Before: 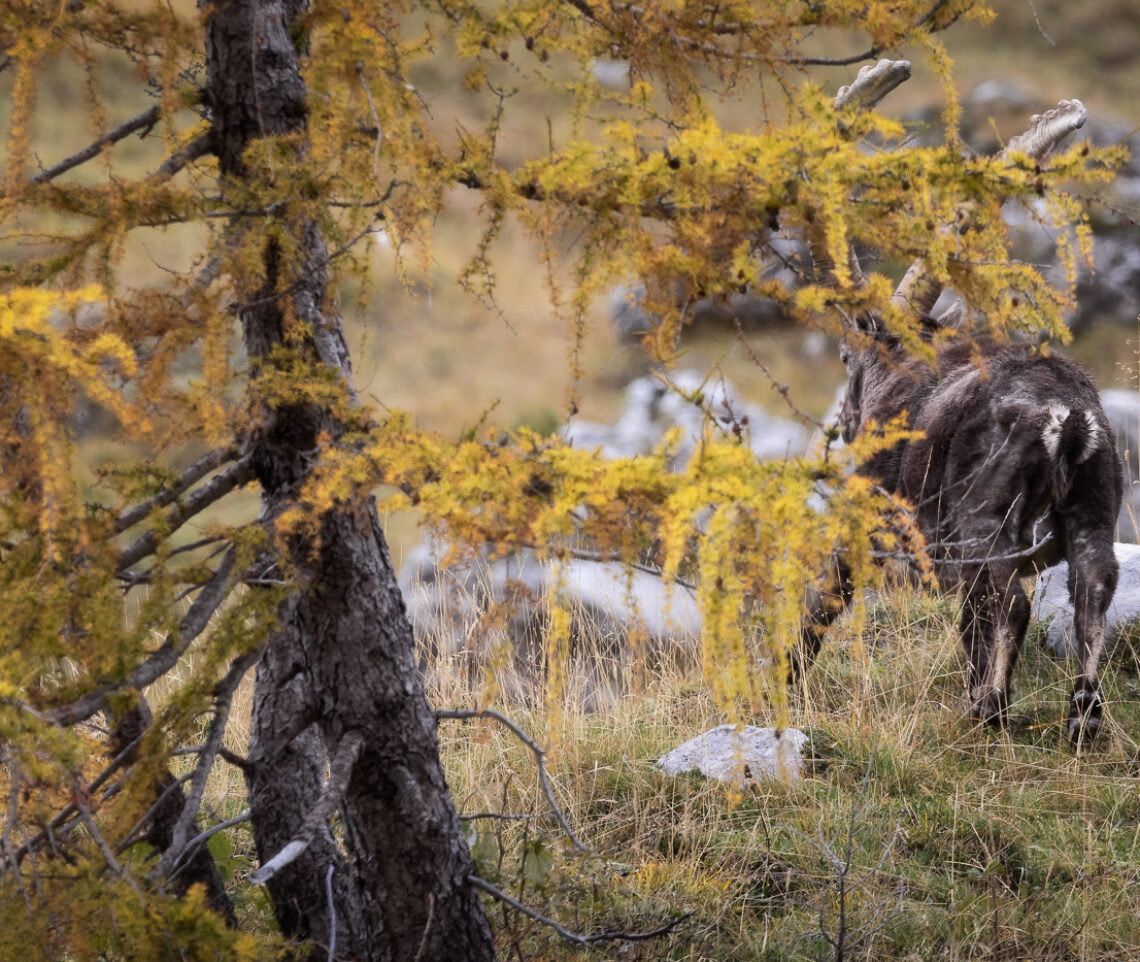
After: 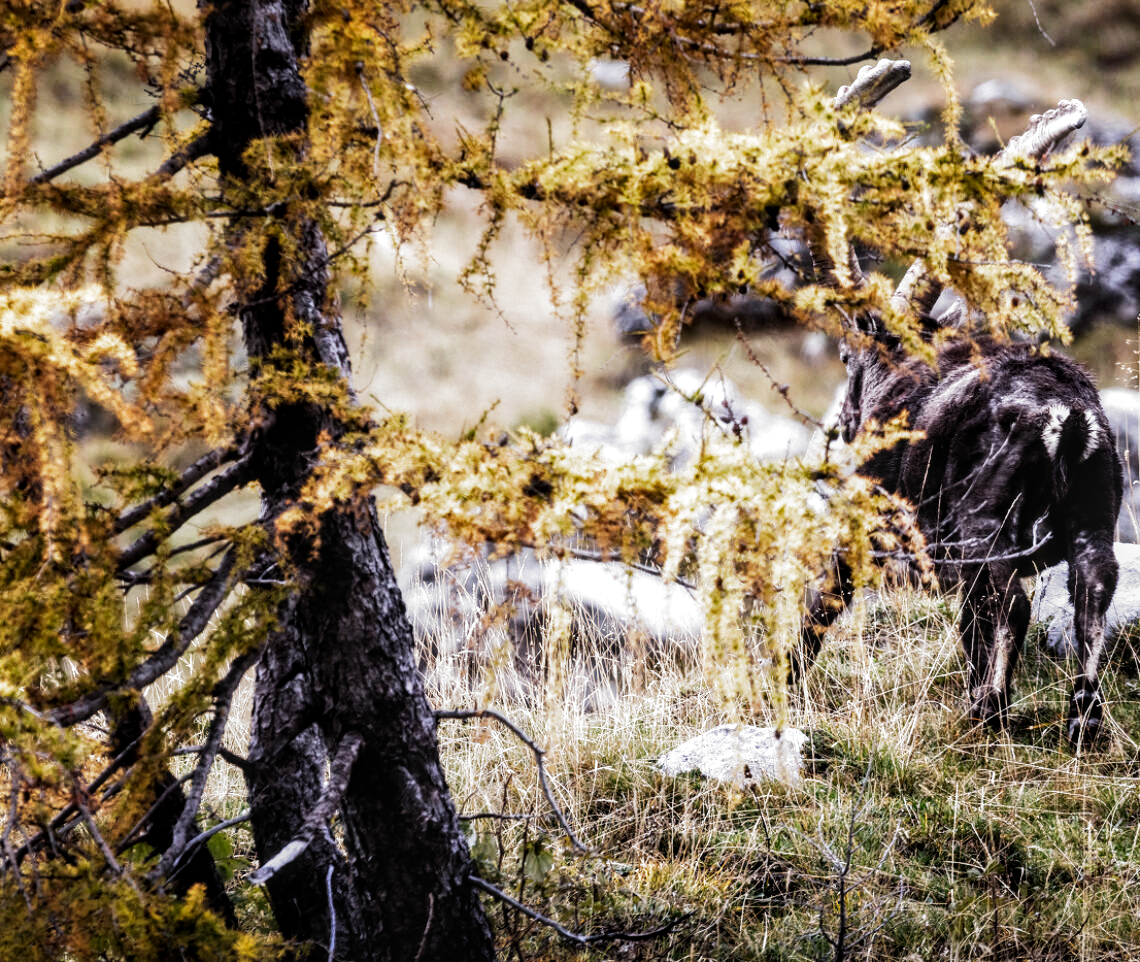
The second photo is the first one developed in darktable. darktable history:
tone equalizer: -8 EV -0.75 EV, -7 EV -0.7 EV, -6 EV -0.6 EV, -5 EV -0.4 EV, -3 EV 0.4 EV, -2 EV 0.6 EV, -1 EV 0.7 EV, +0 EV 0.75 EV, edges refinement/feathering 500, mask exposure compensation -1.57 EV, preserve details no
color calibration: illuminant as shot in camera, x 0.358, y 0.373, temperature 4628.91 K
filmic rgb: black relative exposure -6.43 EV, white relative exposure 2.43 EV, threshold 3 EV, hardness 5.27, latitude 0.1%, contrast 1.425, highlights saturation mix 2%, preserve chrominance no, color science v5 (2021), contrast in shadows safe, contrast in highlights safe, enable highlight reconstruction true
local contrast: on, module defaults
